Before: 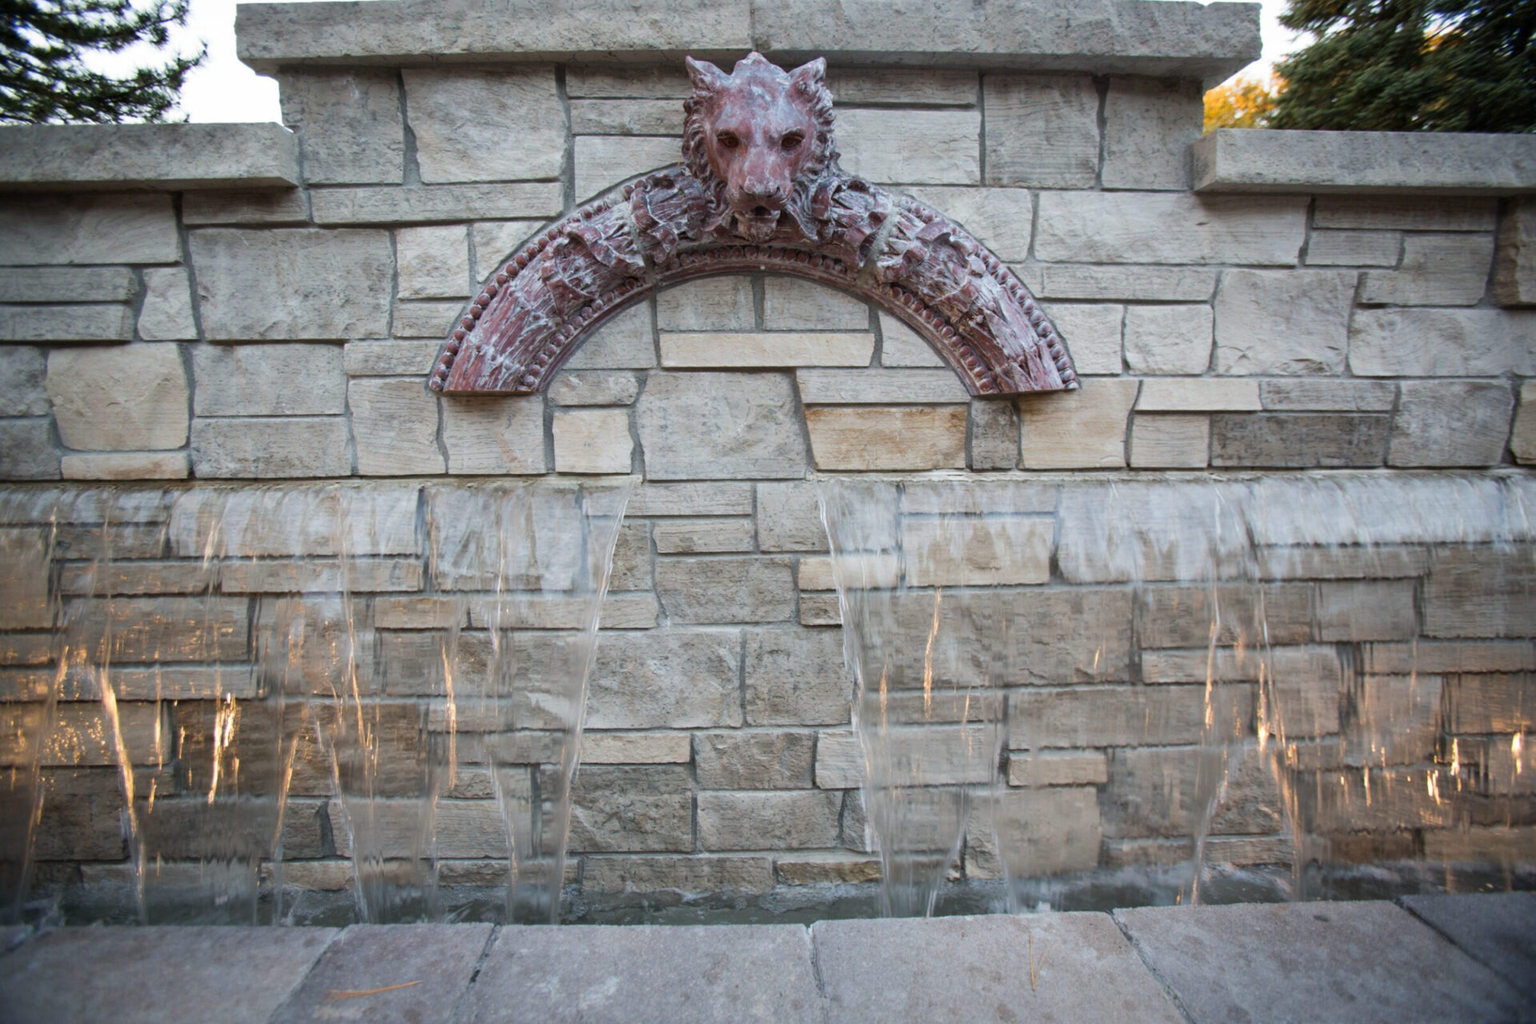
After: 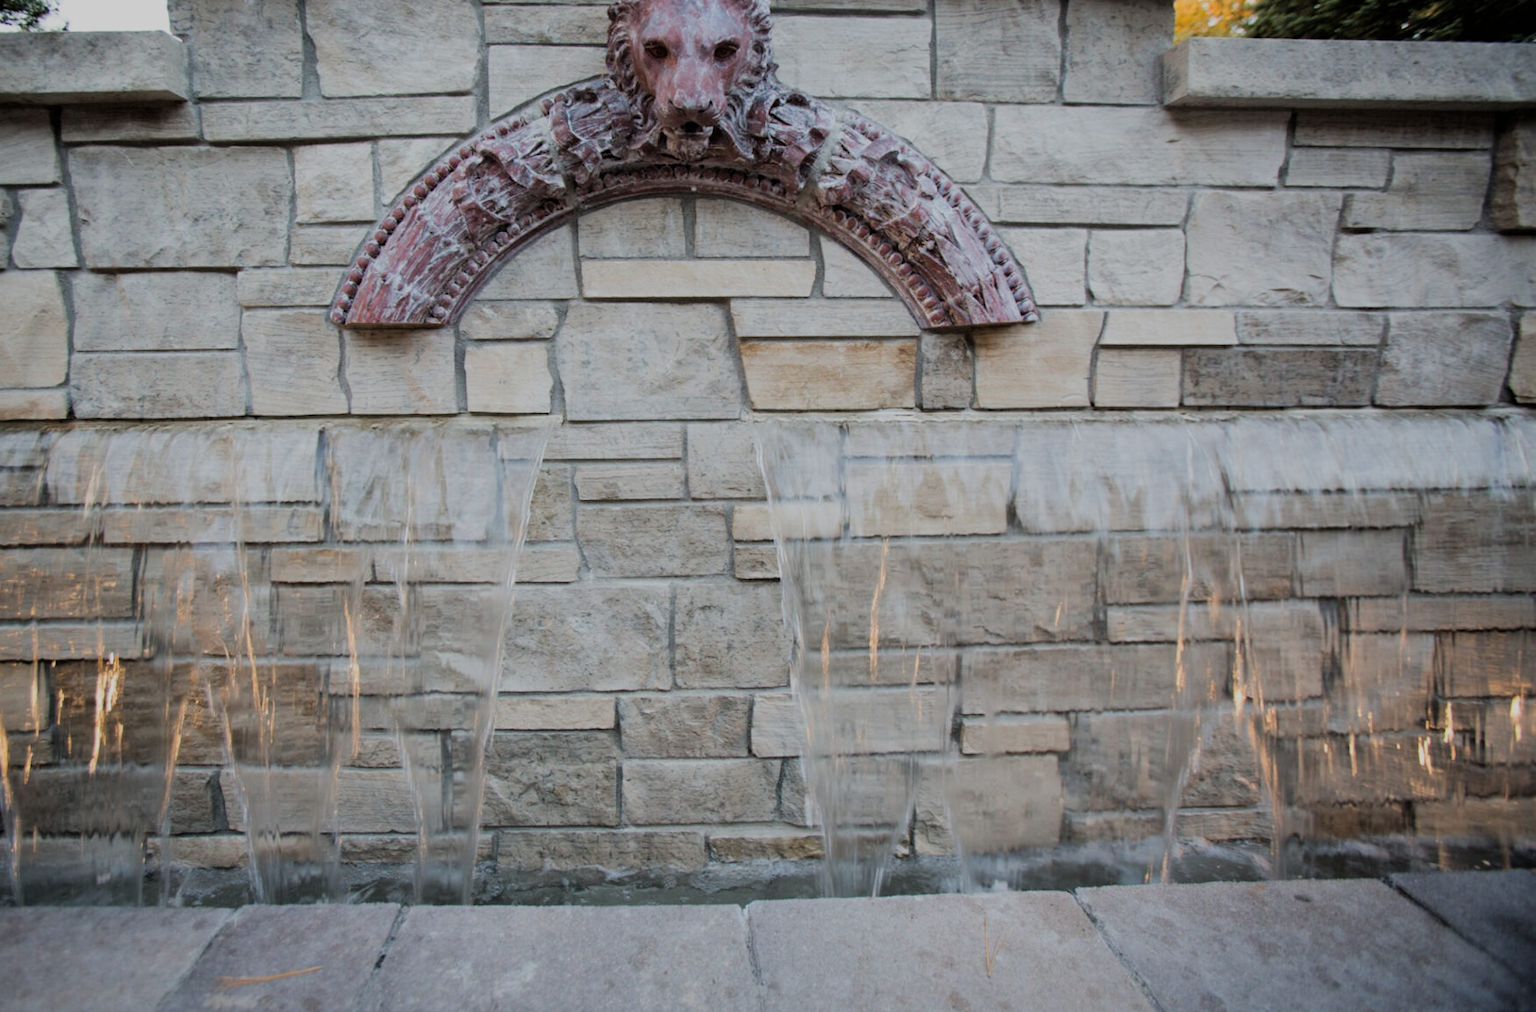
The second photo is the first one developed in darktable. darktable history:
crop and rotate: left 8.262%, top 9.226%
filmic rgb: black relative exposure -6.98 EV, white relative exposure 5.63 EV, hardness 2.86
